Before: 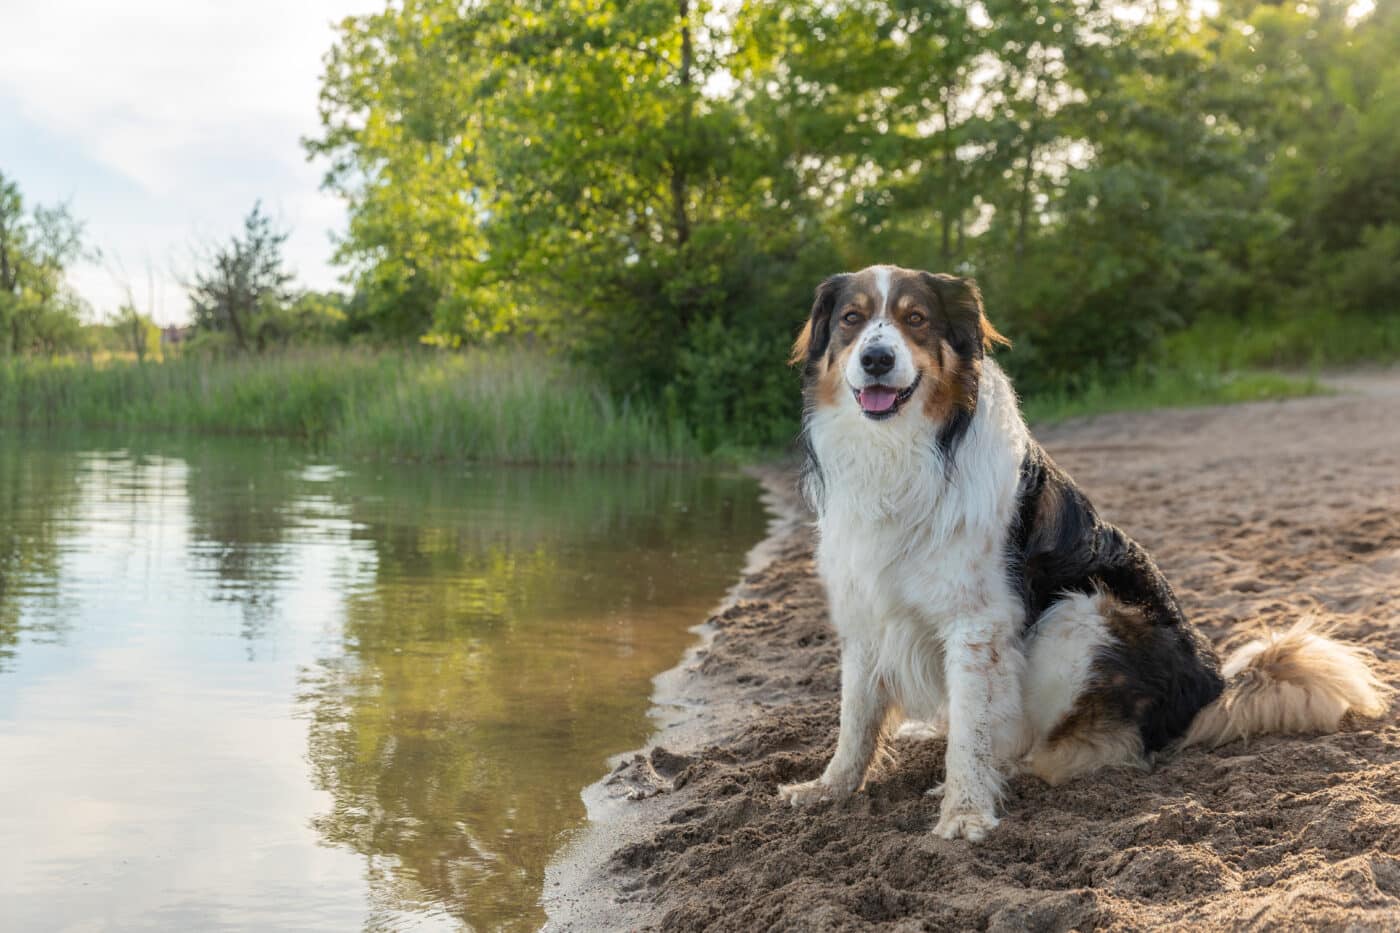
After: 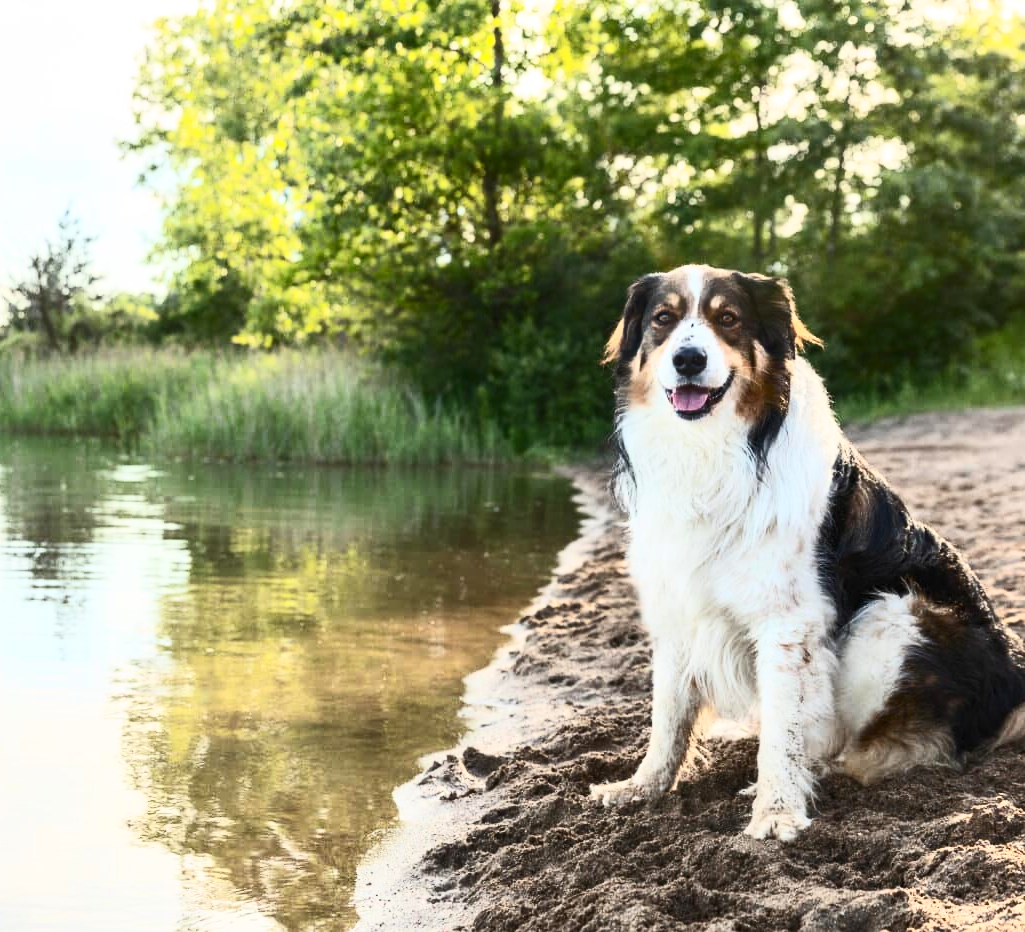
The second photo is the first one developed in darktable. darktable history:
contrast brightness saturation: contrast 0.62, brightness 0.34, saturation 0.14
crop: left 13.443%, right 13.31%
